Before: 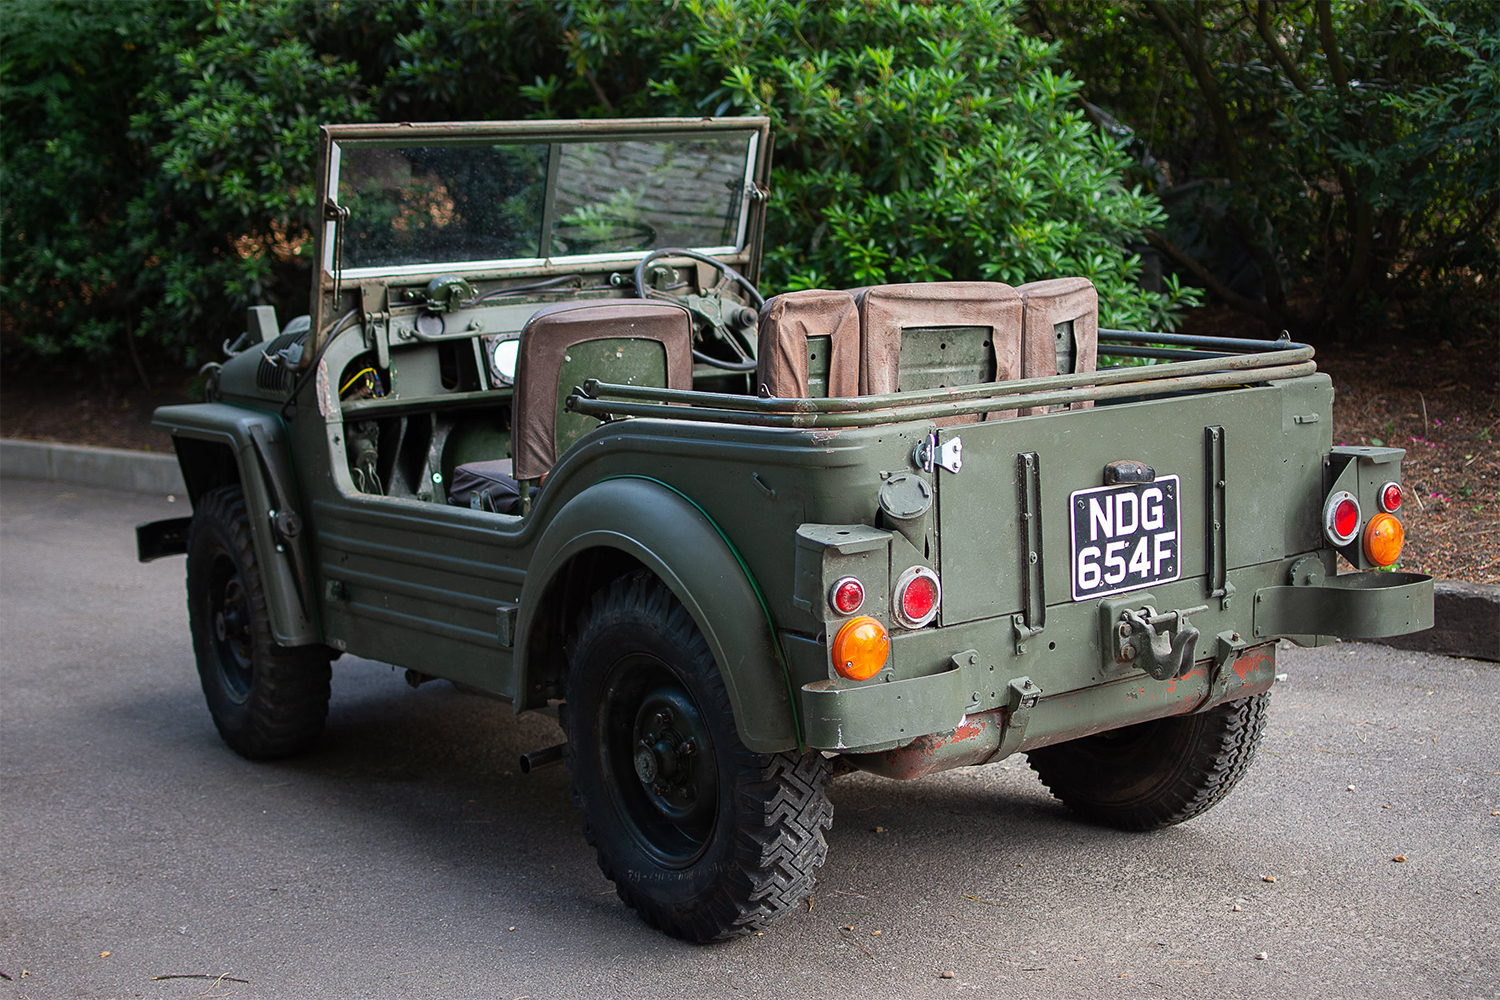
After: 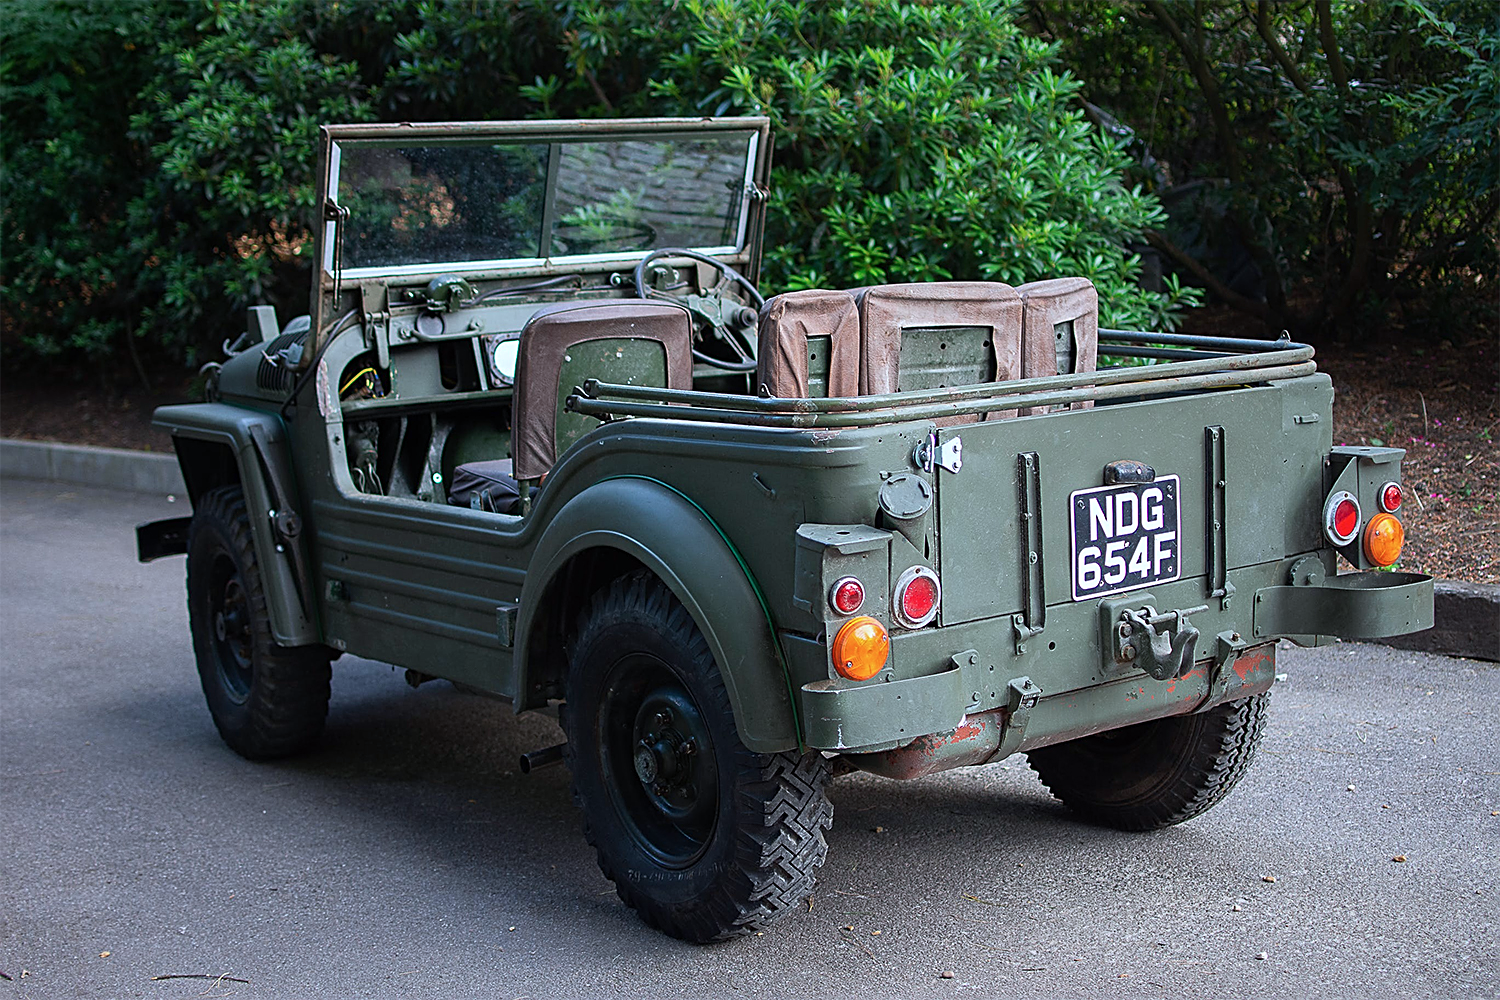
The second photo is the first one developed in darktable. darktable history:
color calibration: x 0.371, y 0.377, temperature 4294.71 K
sharpen: on, module defaults
